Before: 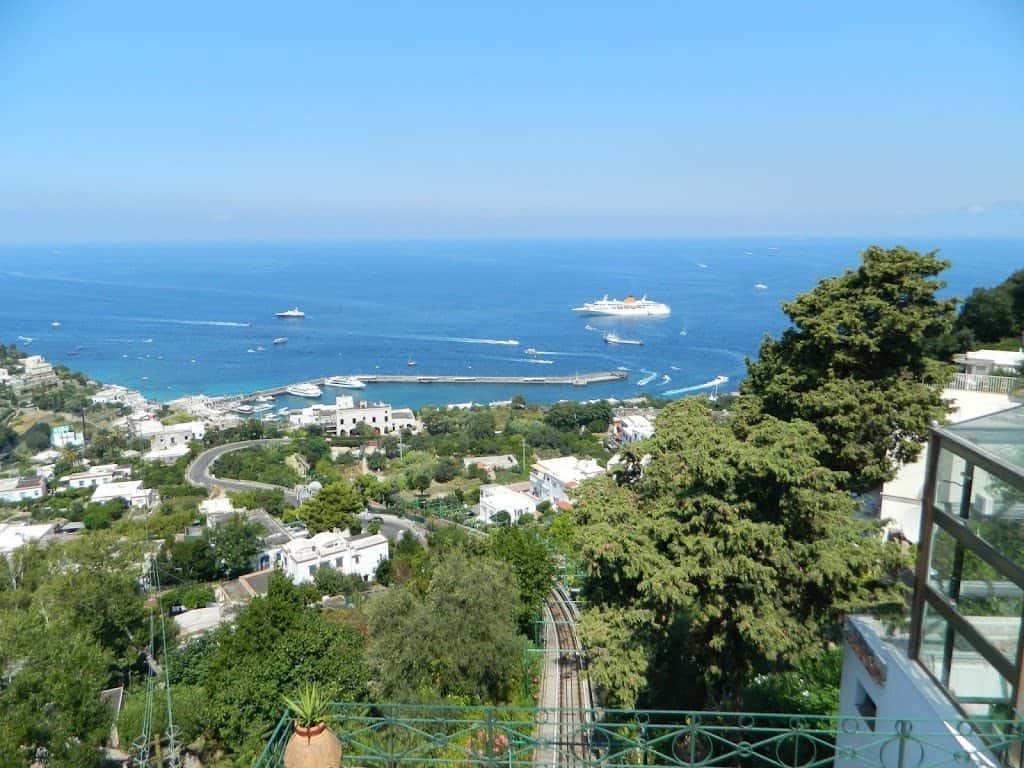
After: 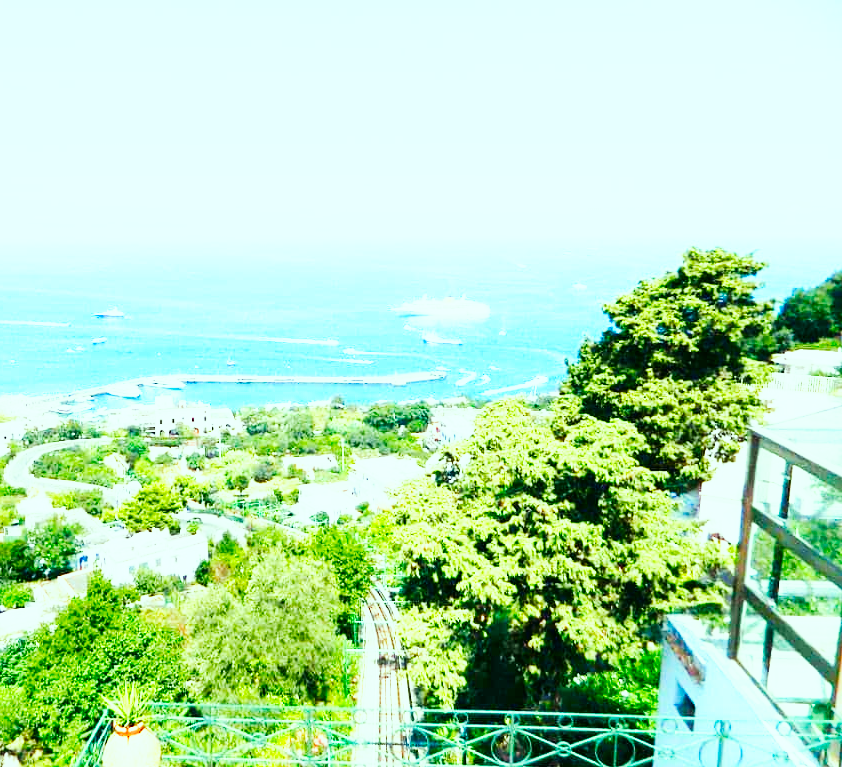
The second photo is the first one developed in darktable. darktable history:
color correction: highlights a* -7.53, highlights b* 1.38, shadows a* -3.25, saturation 1.43
crop: left 17.697%, bottom 0.028%
base curve: curves: ch0 [(0, 0) (0.007, 0.004) (0.027, 0.03) (0.046, 0.07) (0.207, 0.54) (0.442, 0.872) (0.673, 0.972) (1, 1)], preserve colors none
exposure: black level correction 0.001, exposure 1.042 EV, compensate highlight preservation false
